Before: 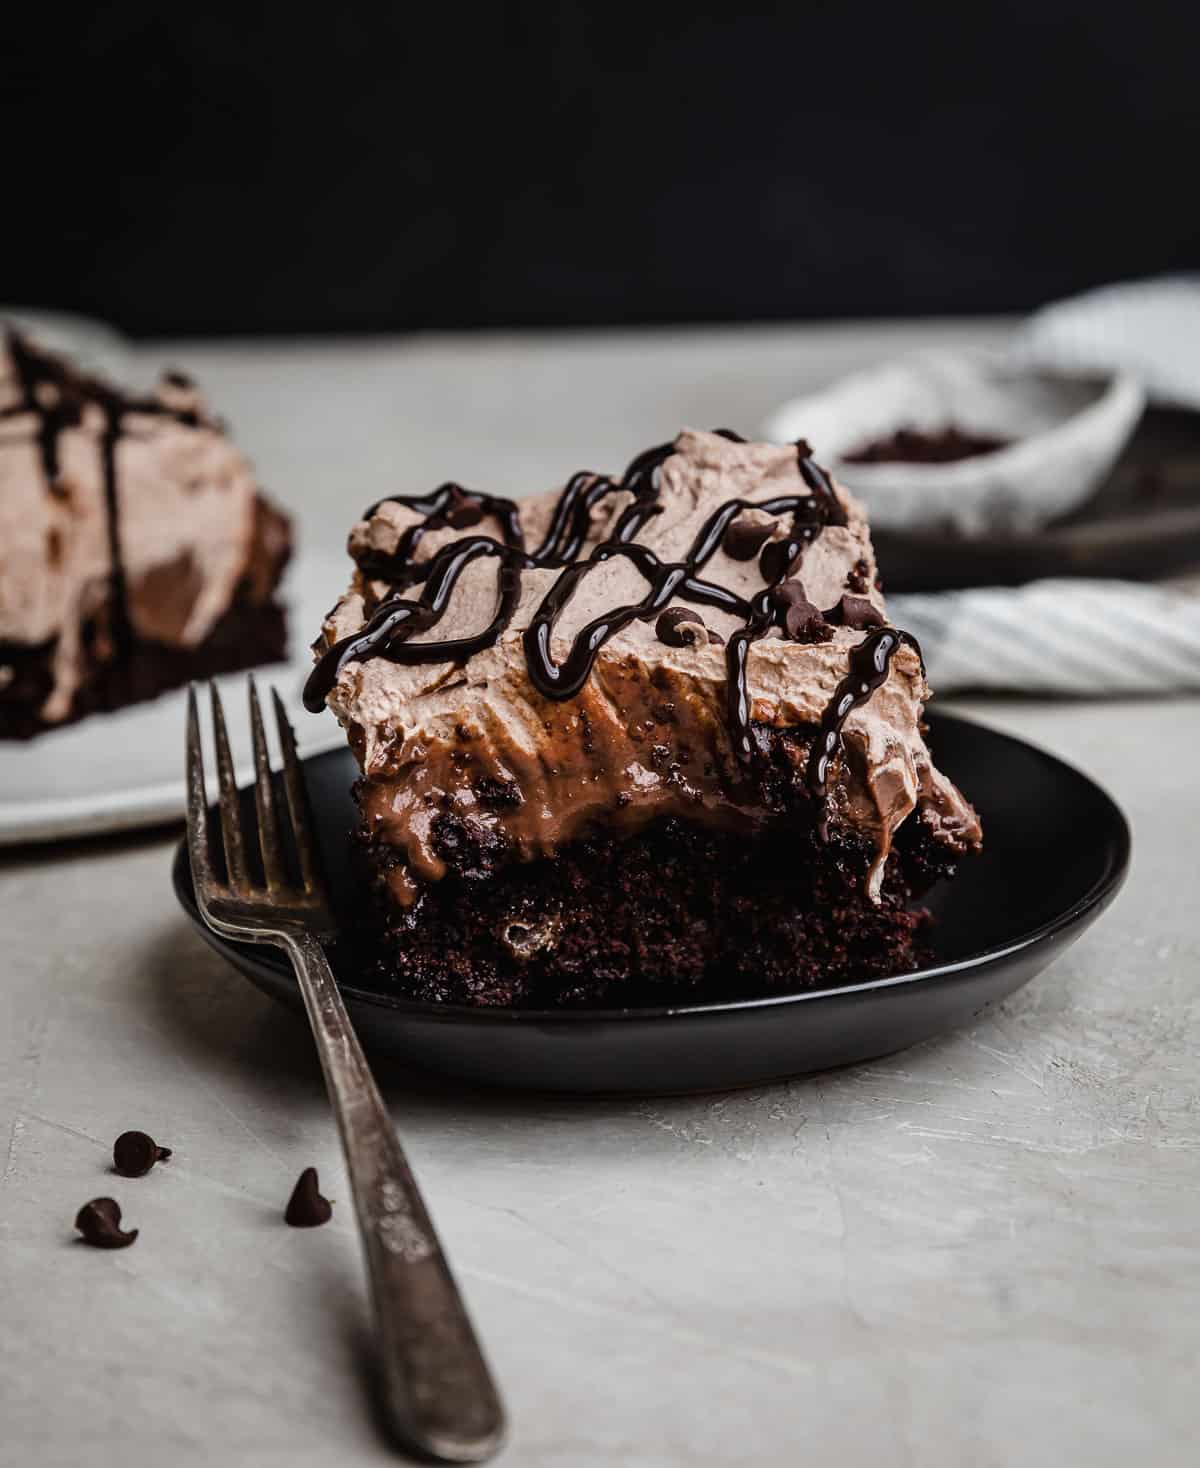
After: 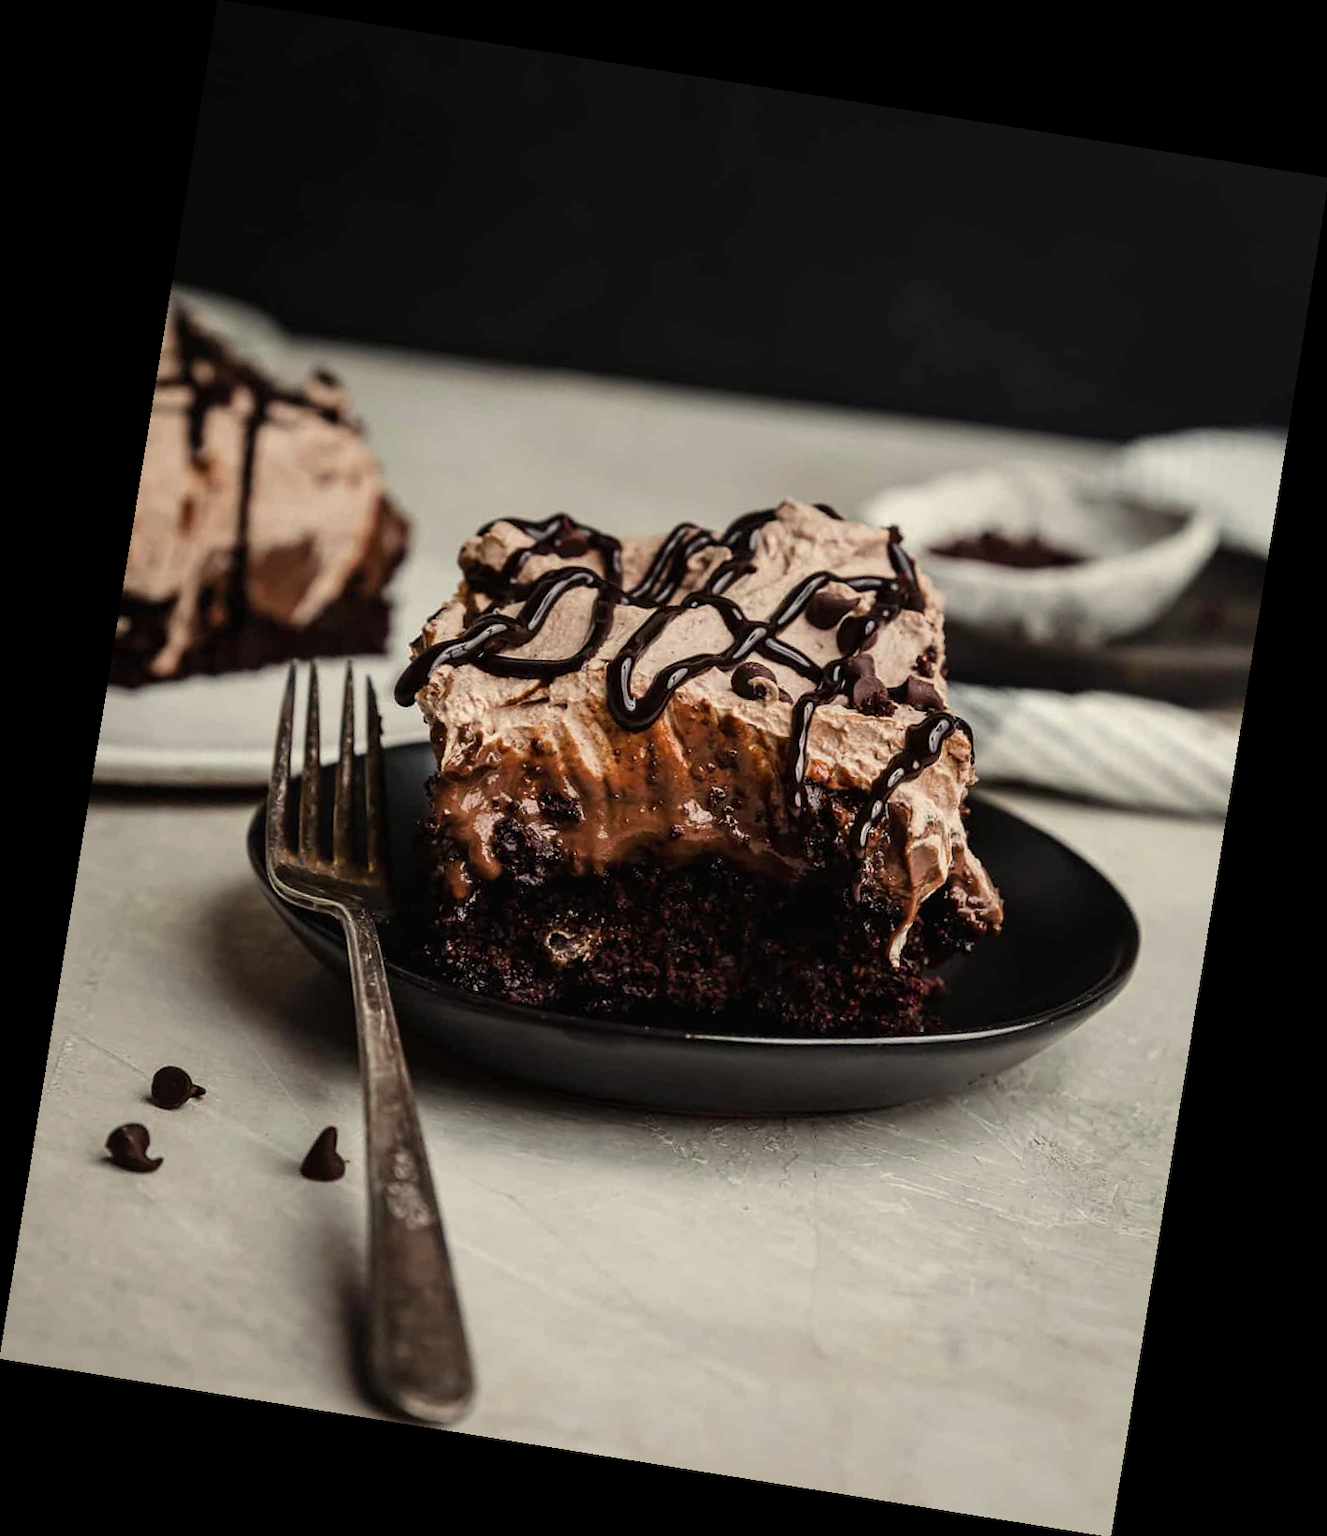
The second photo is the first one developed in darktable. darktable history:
white balance: red 1.029, blue 0.92
rotate and perspective: rotation 9.12°, automatic cropping off
